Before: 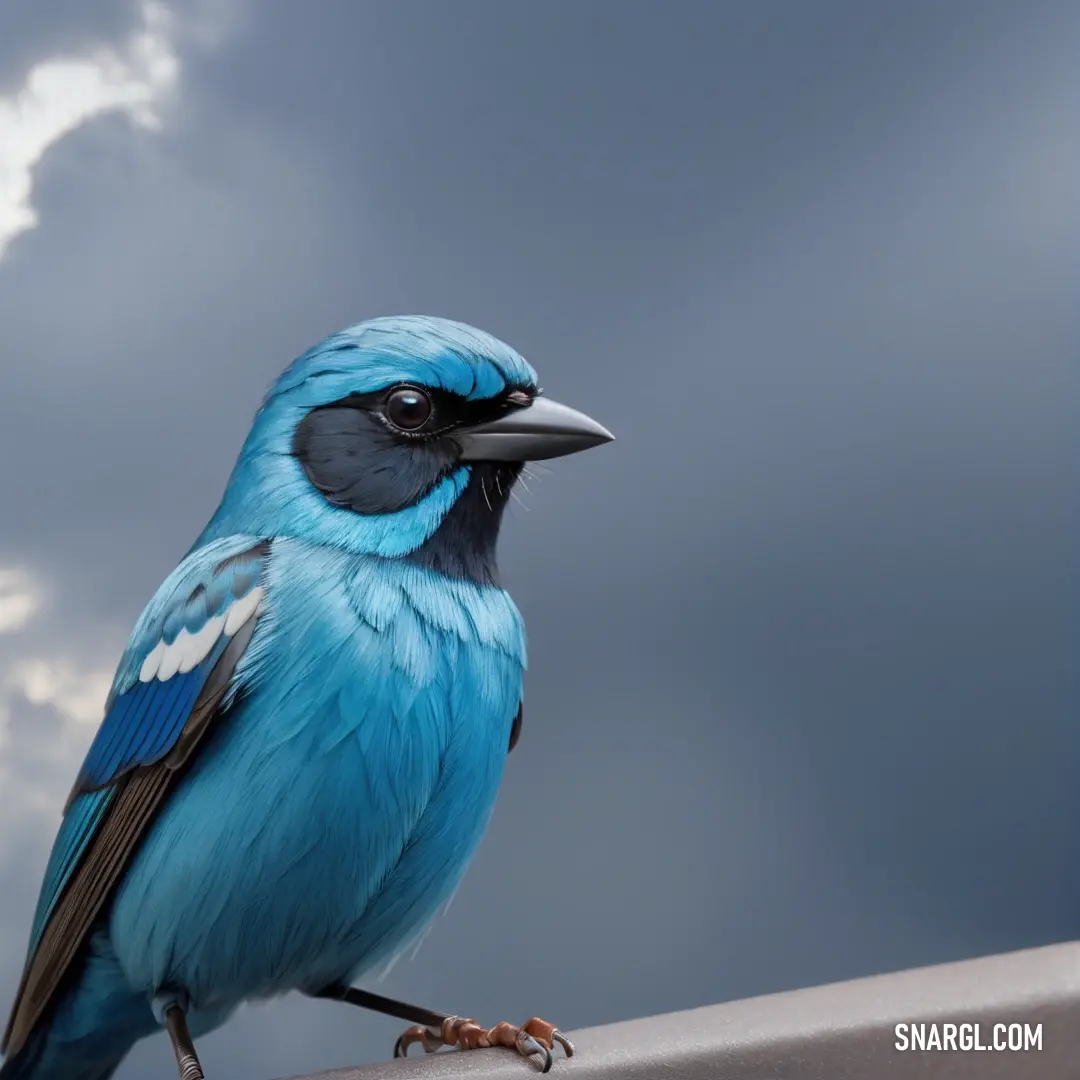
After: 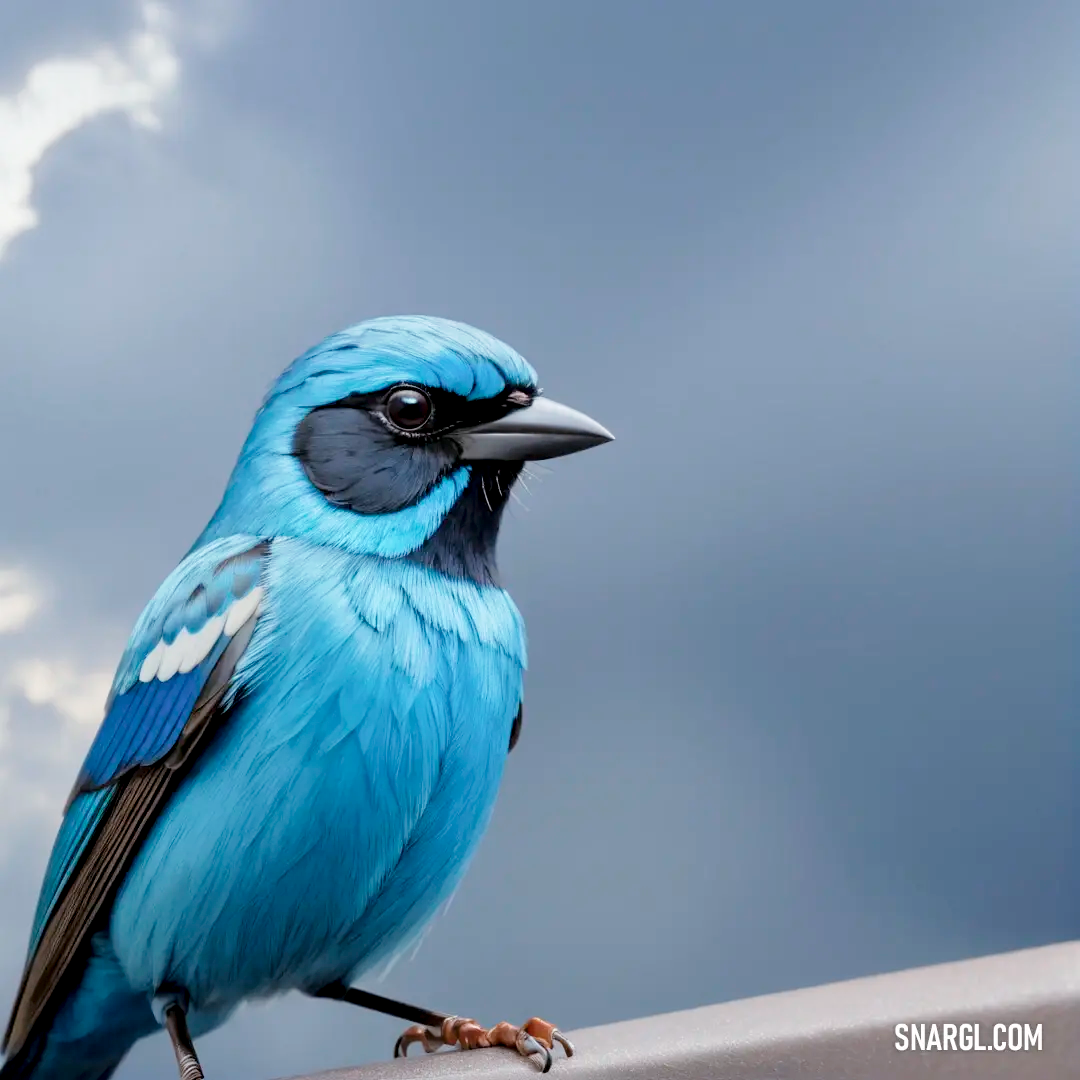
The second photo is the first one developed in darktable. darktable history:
tone curve: curves: ch0 [(0, 0) (0.003, 0.004) (0.011, 0.015) (0.025, 0.033) (0.044, 0.058) (0.069, 0.091) (0.1, 0.131) (0.136, 0.179) (0.177, 0.233) (0.224, 0.296) (0.277, 0.364) (0.335, 0.434) (0.399, 0.511) (0.468, 0.584) (0.543, 0.656) (0.623, 0.729) (0.709, 0.799) (0.801, 0.874) (0.898, 0.936) (1, 1)], preserve colors none
color look up table: target L [63.81, 45.09, 32.9, 100, 80.65, 72.43, 63.48, 57.86, 53.36, 42.88, 46.89, 39.02, 26.79, 70.96, 58.83, 50.59, 50.1, 24.89, 23.46, 8.003, 63.4, 48.42, 42.67, 26.97, 0 ×25], target a [-24.39, -42.34, -12.78, -0.001, 0.271, 5.472, 25.32, 24.26, 45.76, -0.299, 55.7, 56.42, 15.07, -0.204, -0.338, 9.839, 56.17, 27.79, 14.5, -0.003, -36.46, -24.4, -3.503, -0.181, 0 ×25], target b [60.3, 34.69, 24.5, 0.012, 1.088, 80.37, 69.09, 17.83, 56.74, 0.1, 19.55, 30.08, 17.45, -1.187, -1.419, -28.95, -14.98, -18.92, -52.25, -0.022, -3.512, -32.37, -28.2, -1.036, 0 ×25], num patches 24
